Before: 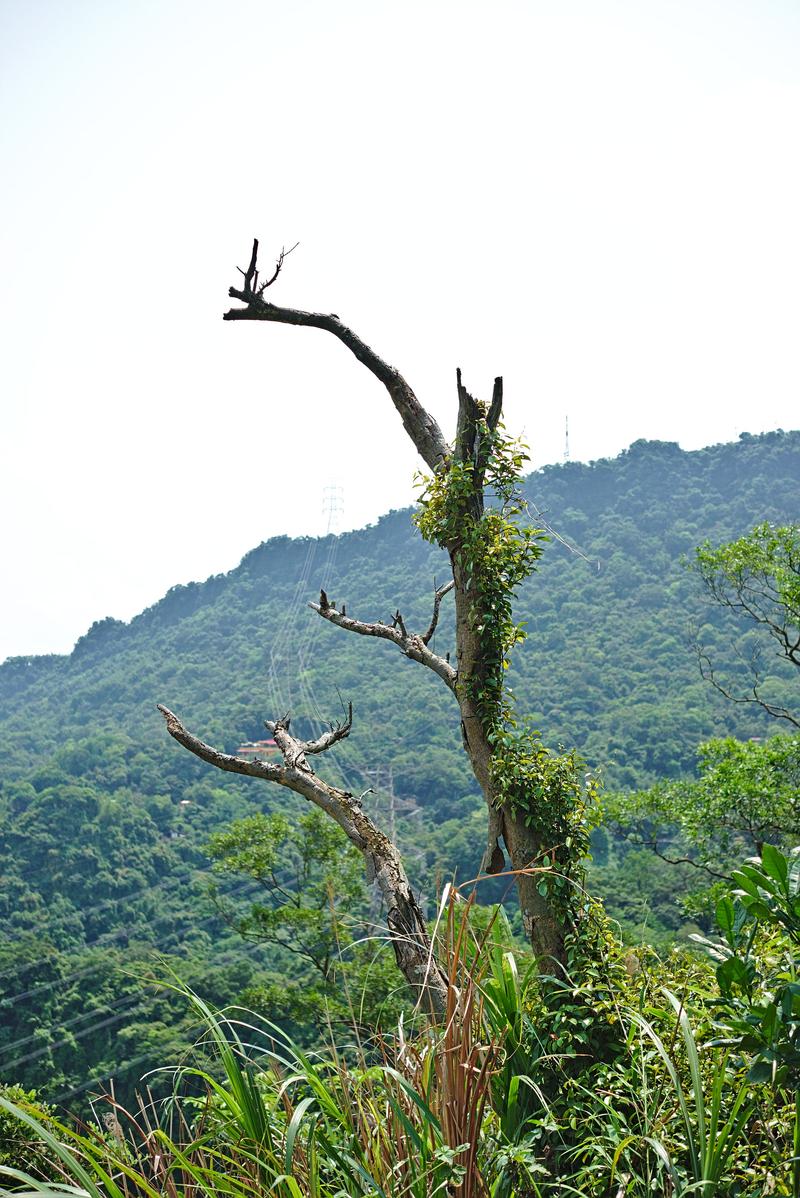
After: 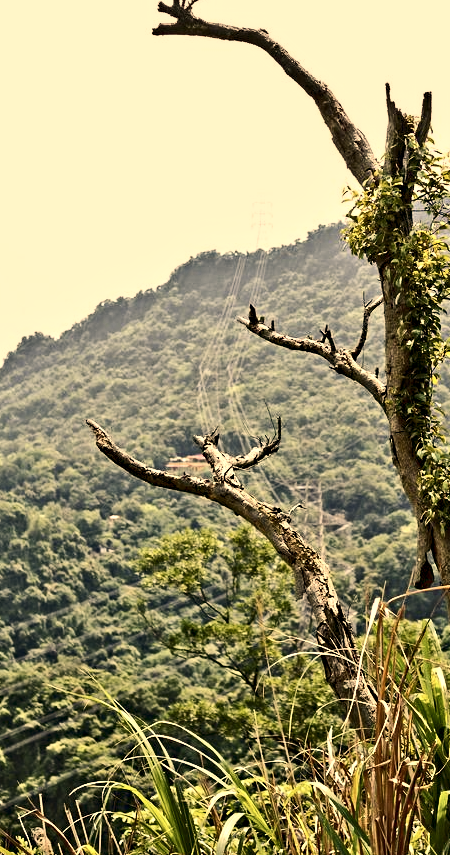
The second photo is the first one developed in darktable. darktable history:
color balance rgb: shadows lift › luminance -5%, shadows lift › chroma 1.1%, shadows lift › hue 219°, power › luminance 10%, power › chroma 2.83%, power › hue 60°, highlights gain › chroma 4.52%, highlights gain › hue 33.33°, saturation formula JzAzBz (2021)
contrast brightness saturation: contrast 0.25, saturation -0.31
crop: left 8.966%, top 23.852%, right 34.699%, bottom 4.703%
color correction: highlights a* 1.39, highlights b* 17.83
contrast equalizer: y [[0.511, 0.558, 0.631, 0.632, 0.559, 0.512], [0.5 ×6], [0.507, 0.559, 0.627, 0.644, 0.647, 0.647], [0 ×6], [0 ×6]]
